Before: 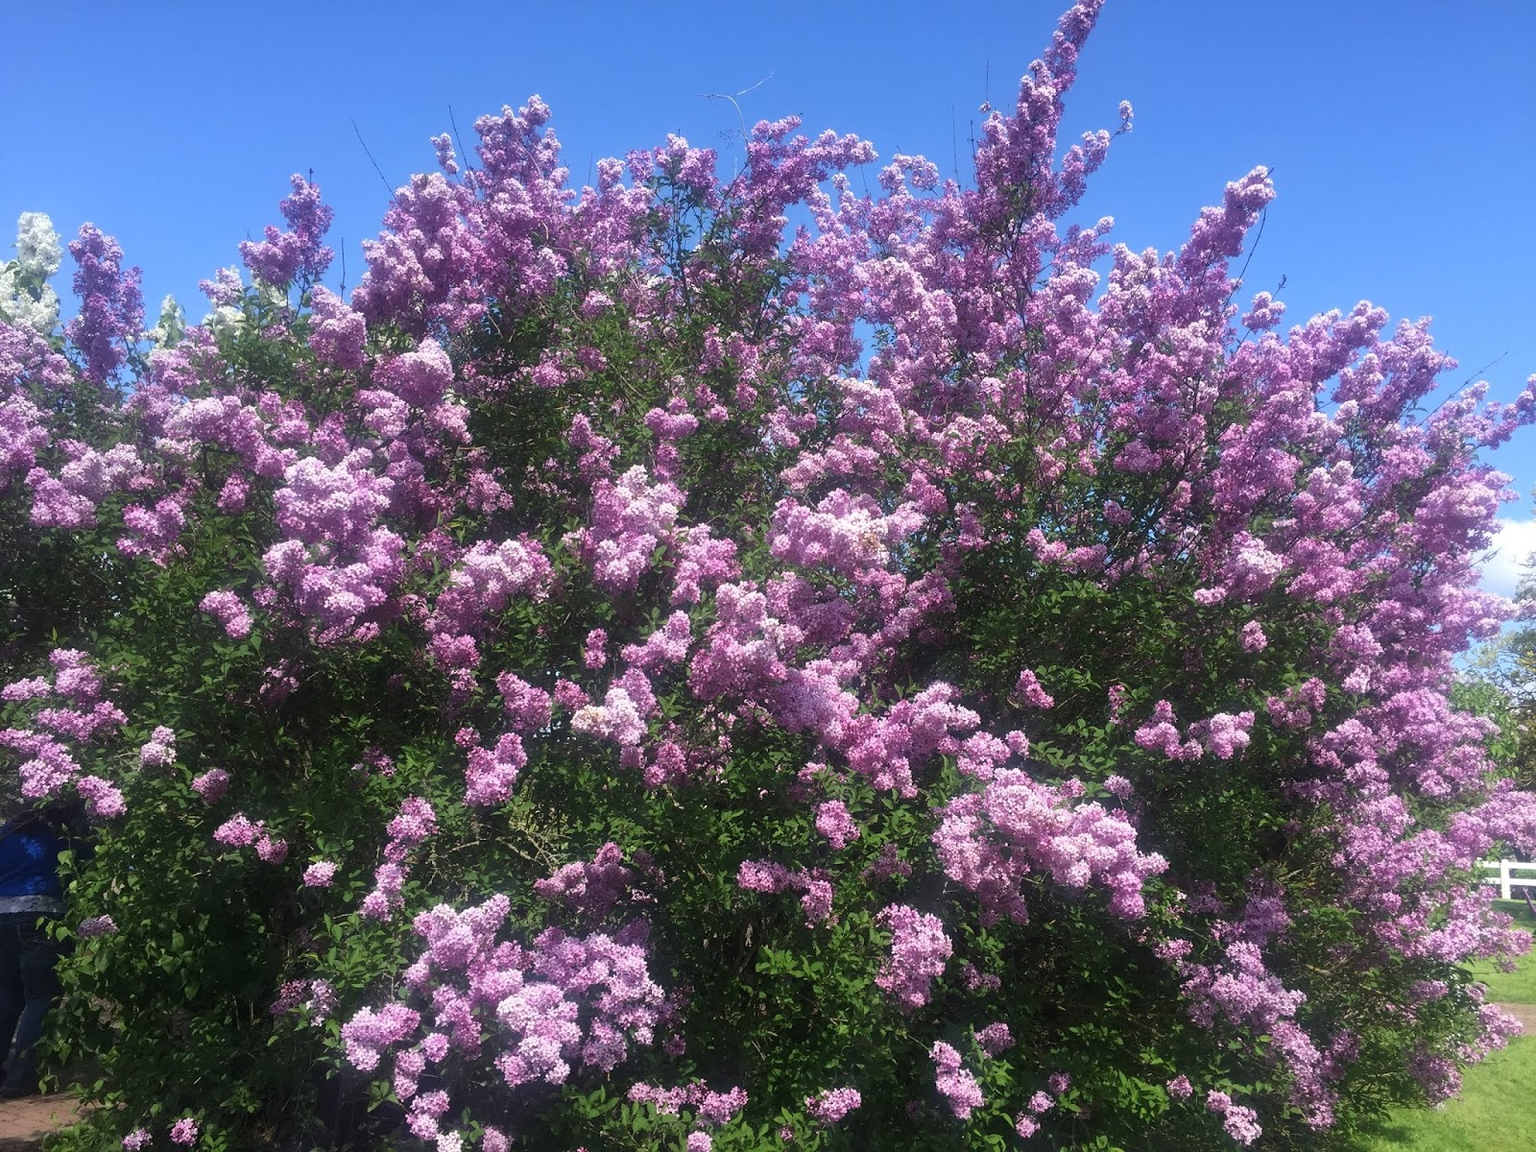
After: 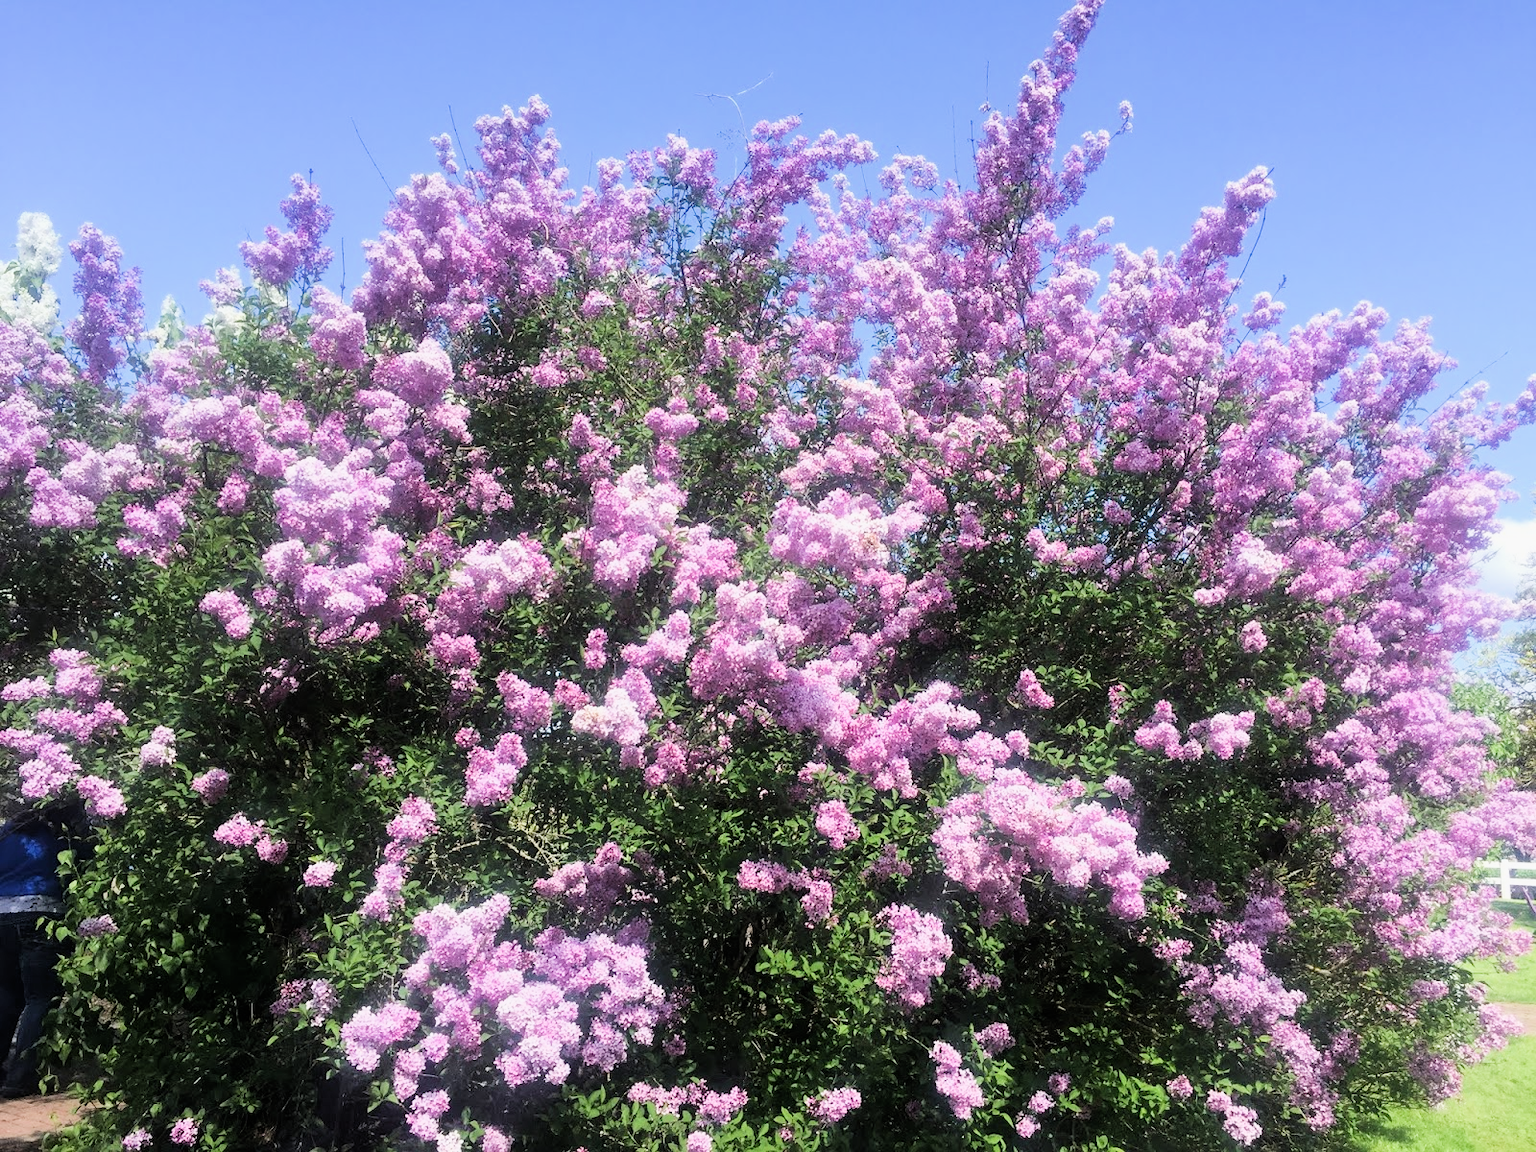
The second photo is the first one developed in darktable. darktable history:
filmic rgb: black relative exposure -7.49 EV, white relative exposure 5 EV, threshold 3.04 EV, hardness 3.34, contrast 1.297, enable highlight reconstruction true
exposure: black level correction 0, exposure 1.105 EV, compensate exposure bias true, compensate highlight preservation false
